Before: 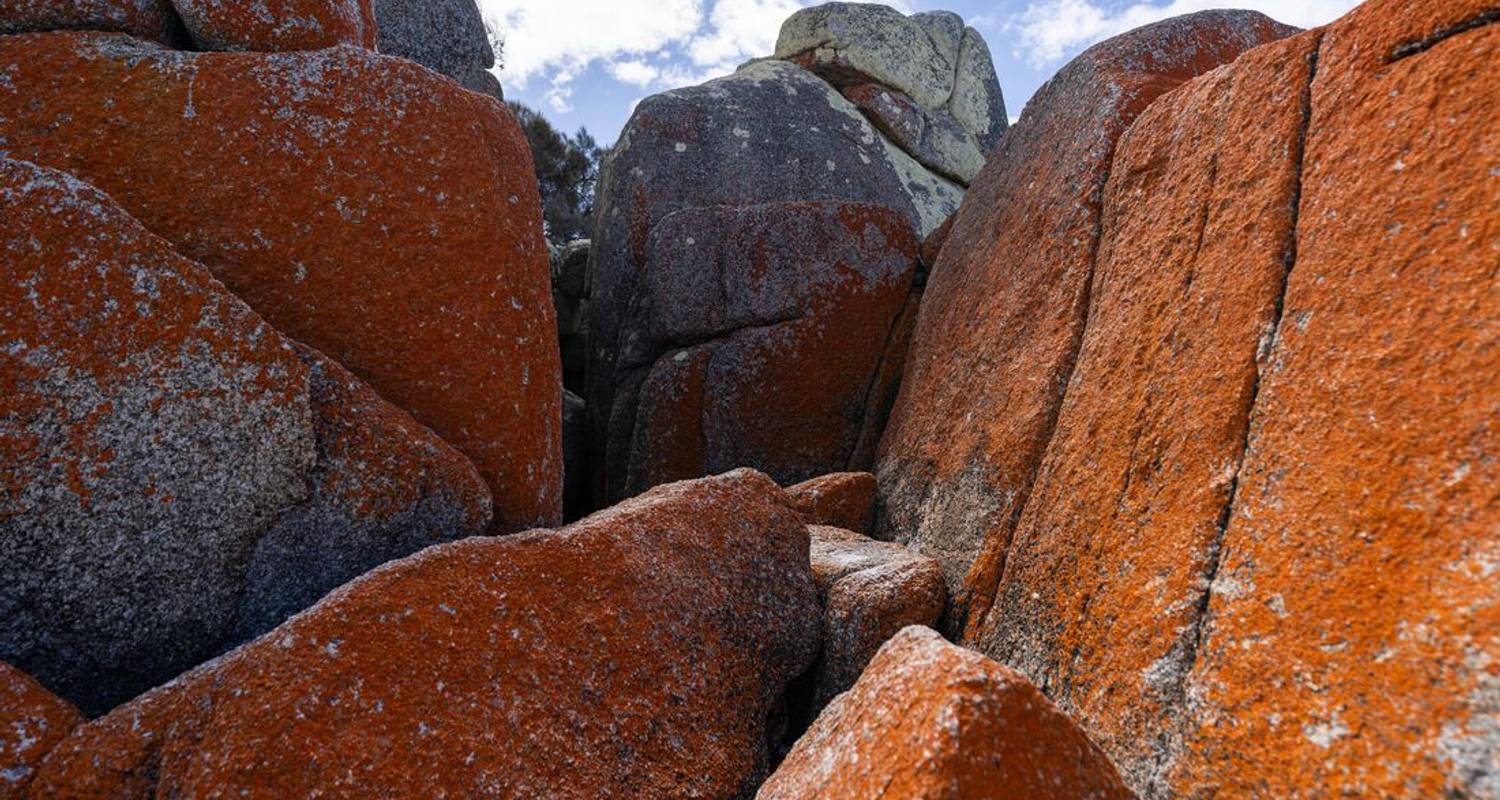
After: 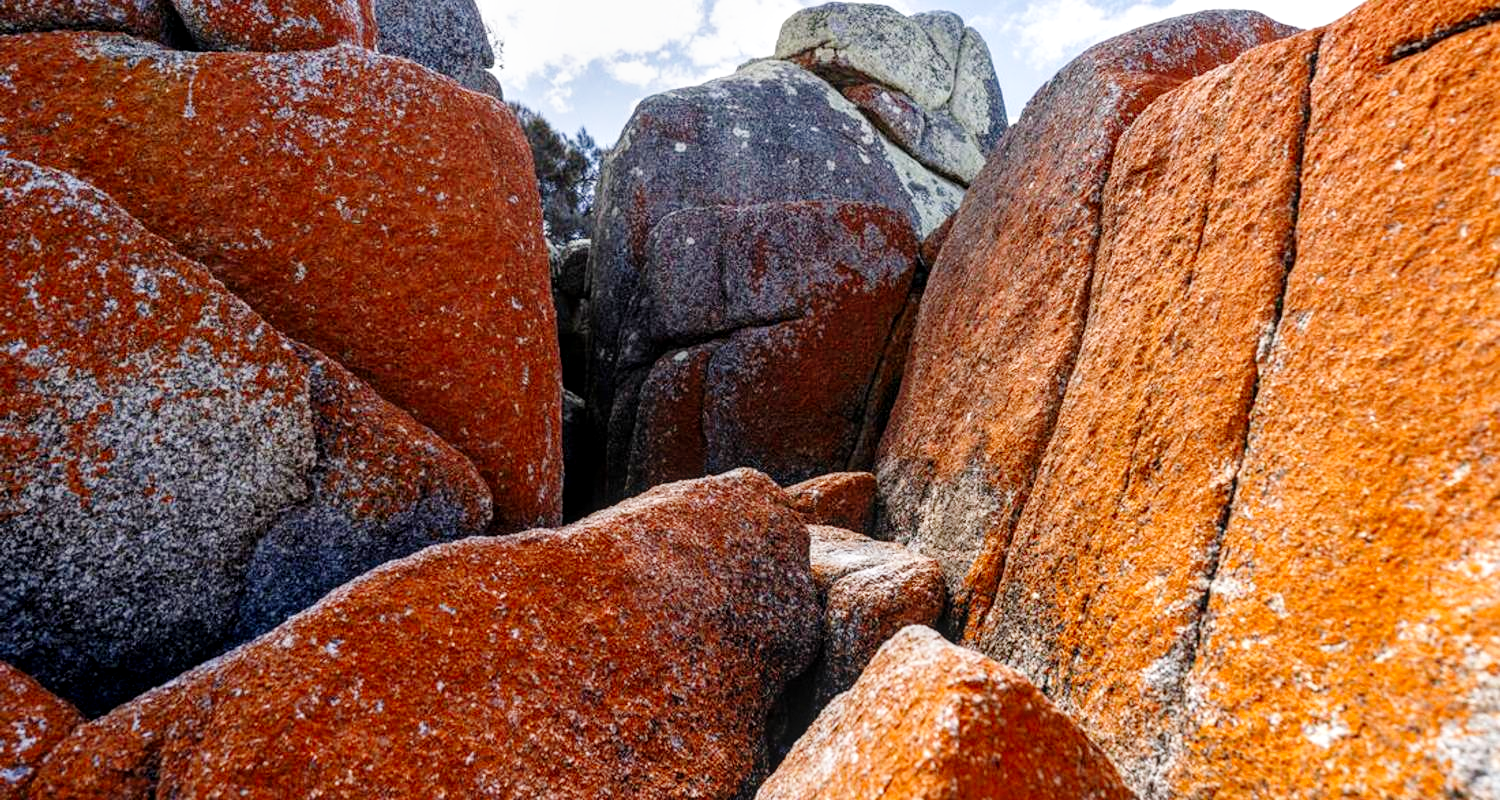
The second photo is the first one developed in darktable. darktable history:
base curve: curves: ch0 [(0, 0) (0.008, 0.007) (0.022, 0.029) (0.048, 0.089) (0.092, 0.197) (0.191, 0.399) (0.275, 0.534) (0.357, 0.65) (0.477, 0.78) (0.542, 0.833) (0.799, 0.973) (1, 1)], preserve colors none
local contrast: on, module defaults
